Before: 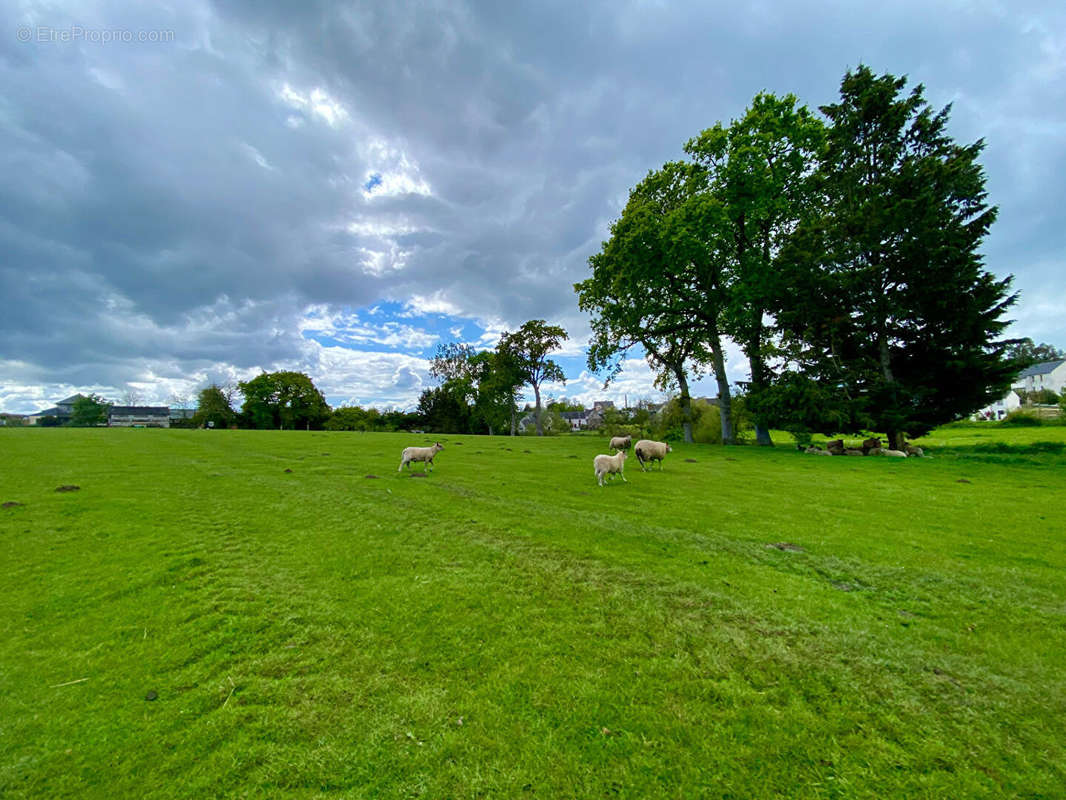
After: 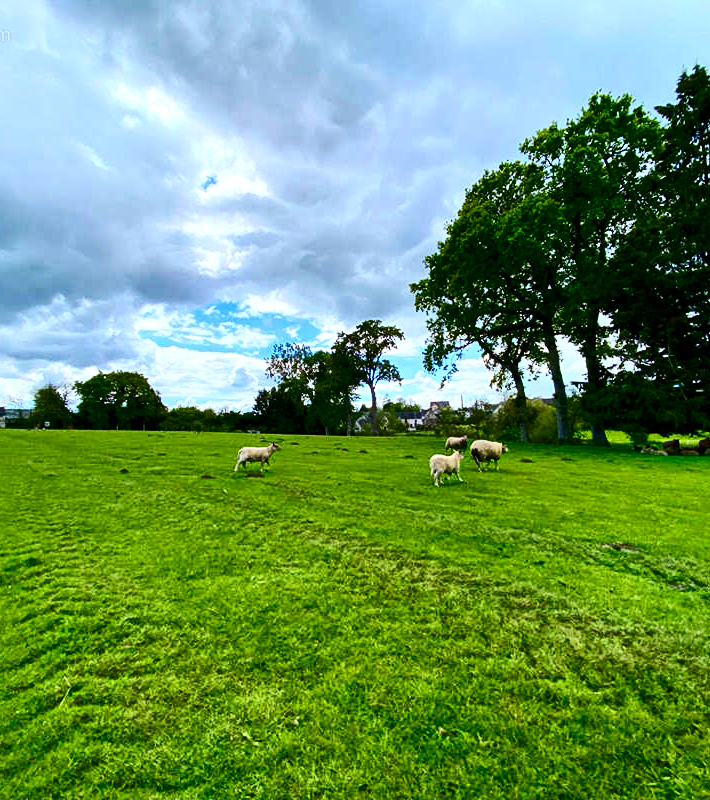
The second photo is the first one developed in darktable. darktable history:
crop and rotate: left 15.457%, right 17.867%
local contrast: mode bilateral grid, contrast 19, coarseness 50, detail 132%, midtone range 0.2
contrast brightness saturation: contrast 0.409, brightness 0.054, saturation 0.264
